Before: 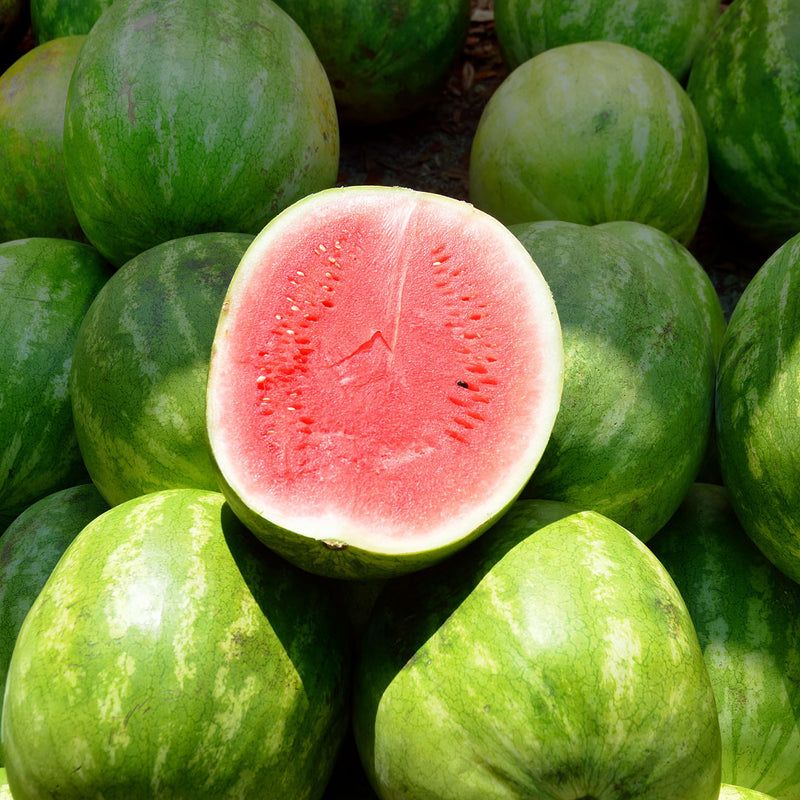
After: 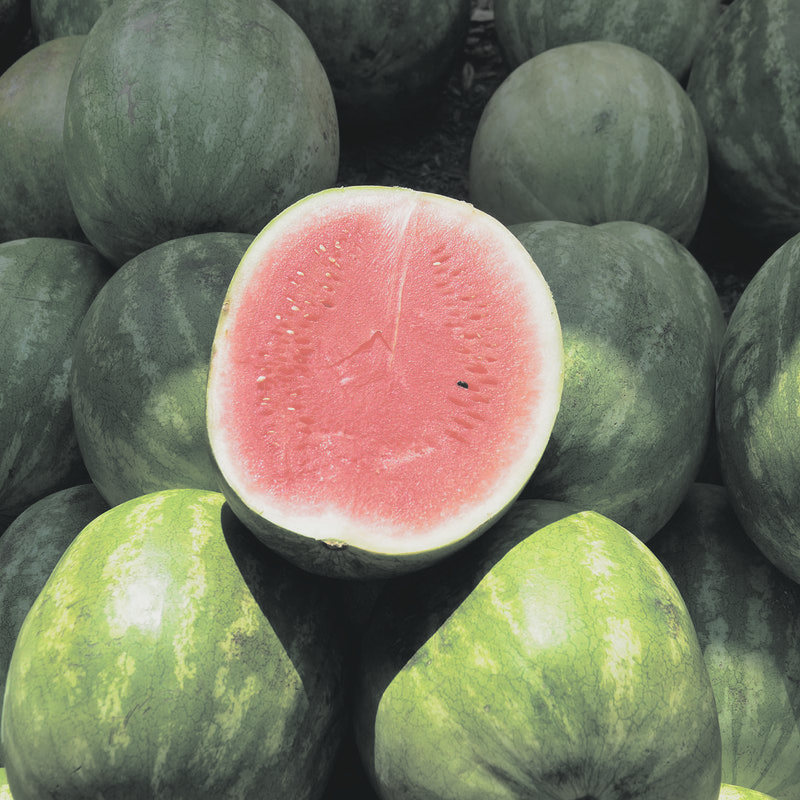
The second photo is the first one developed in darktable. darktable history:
split-toning: shadows › hue 190.8°, shadows › saturation 0.05, highlights › hue 54°, highlights › saturation 0.05, compress 0%
exposure: black level correction 0.001, compensate highlight preservation false
contrast brightness saturation: contrast -0.15, brightness 0.05, saturation -0.12
